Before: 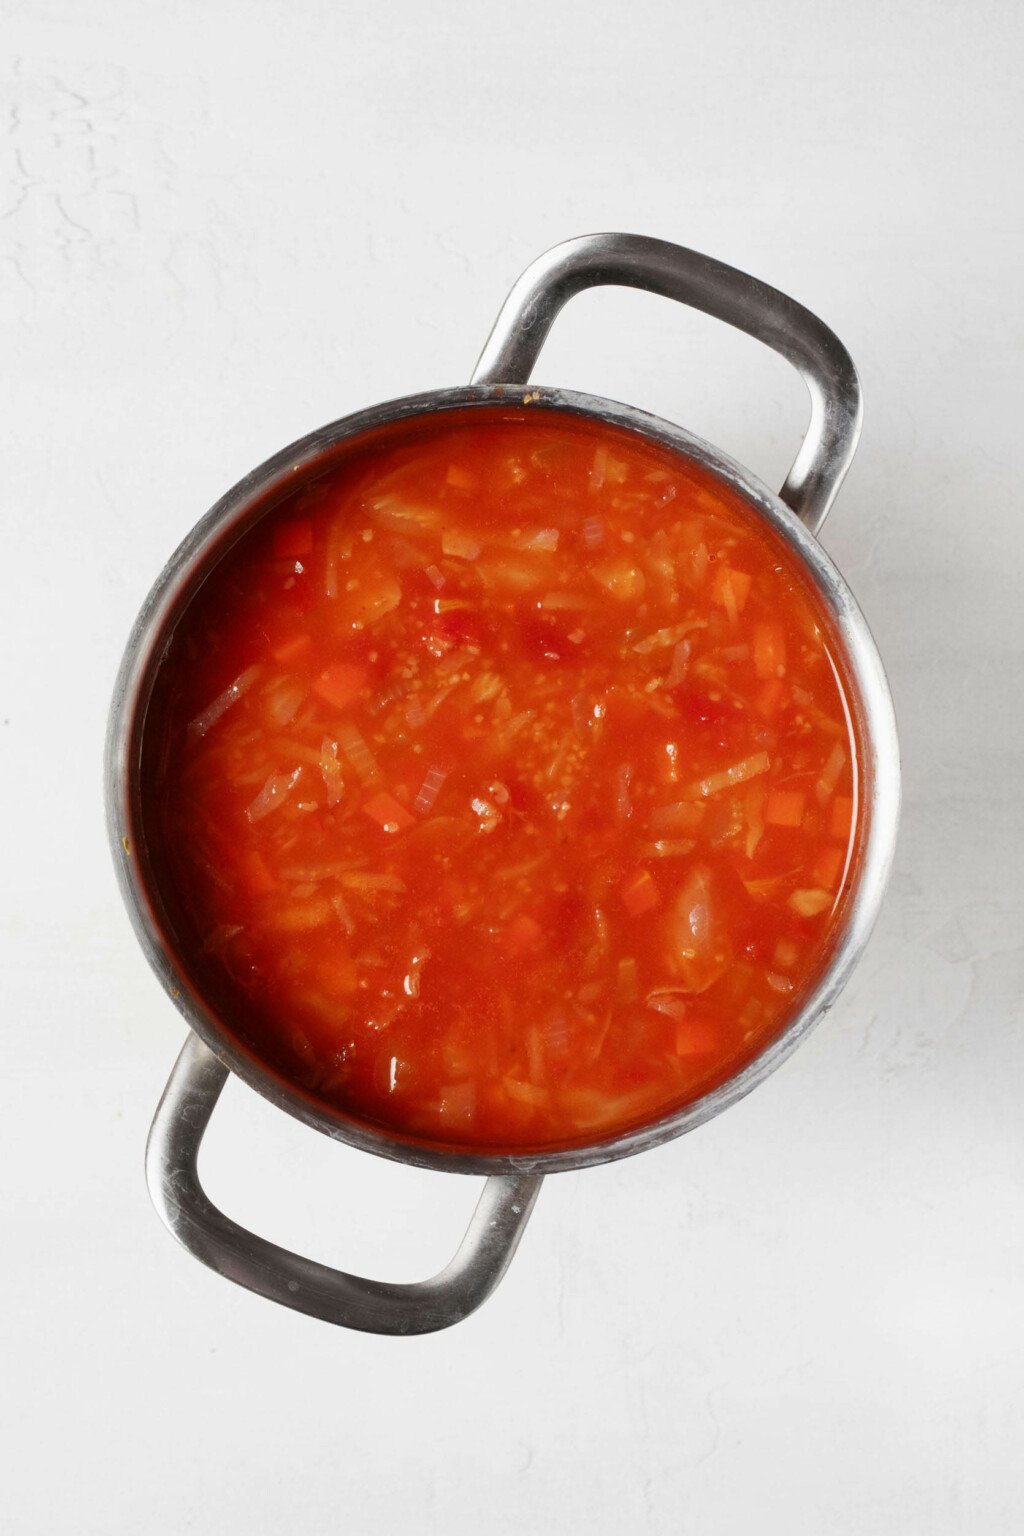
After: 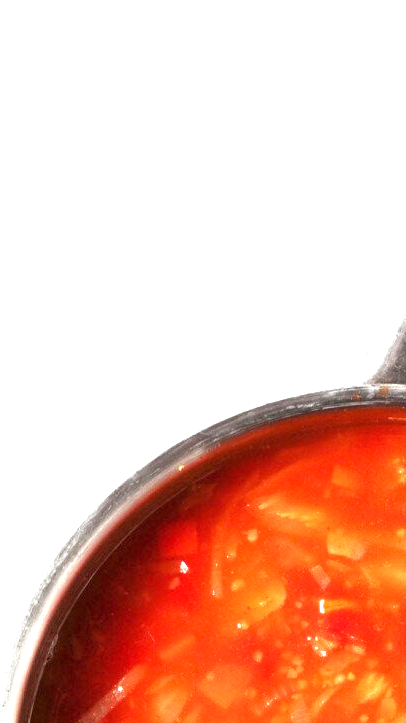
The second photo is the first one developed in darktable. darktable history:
crop and rotate: left 11.291%, top 0.049%, right 48.995%, bottom 52.829%
exposure: black level correction 0, exposure 1.561 EV, compensate highlight preservation false
